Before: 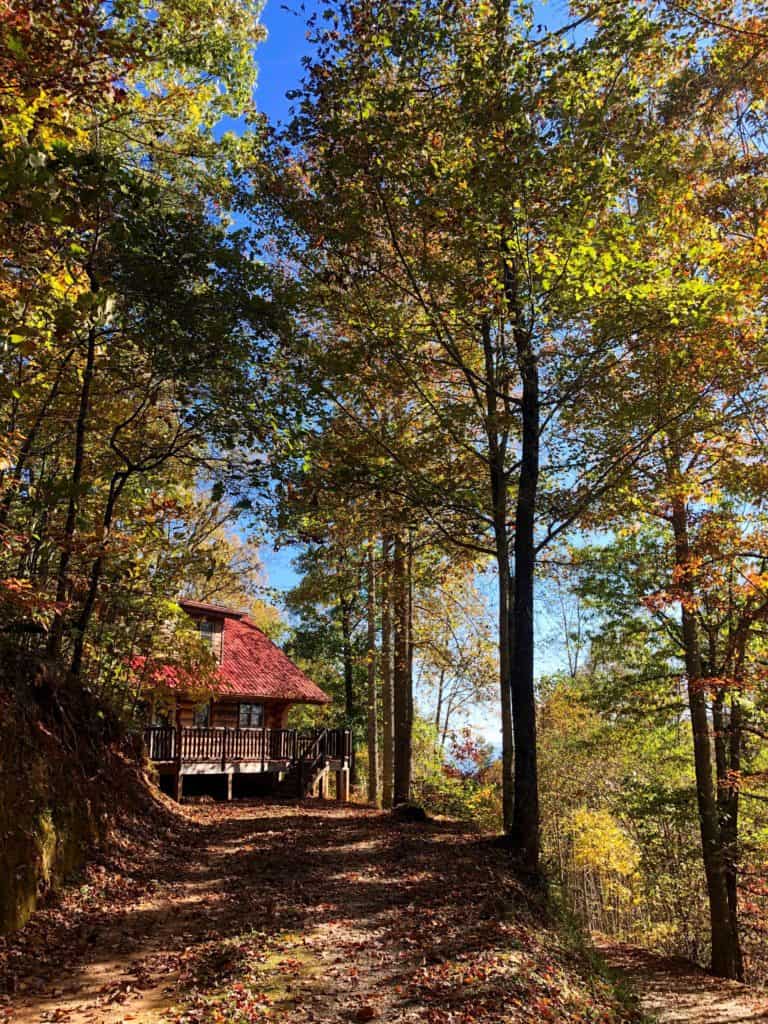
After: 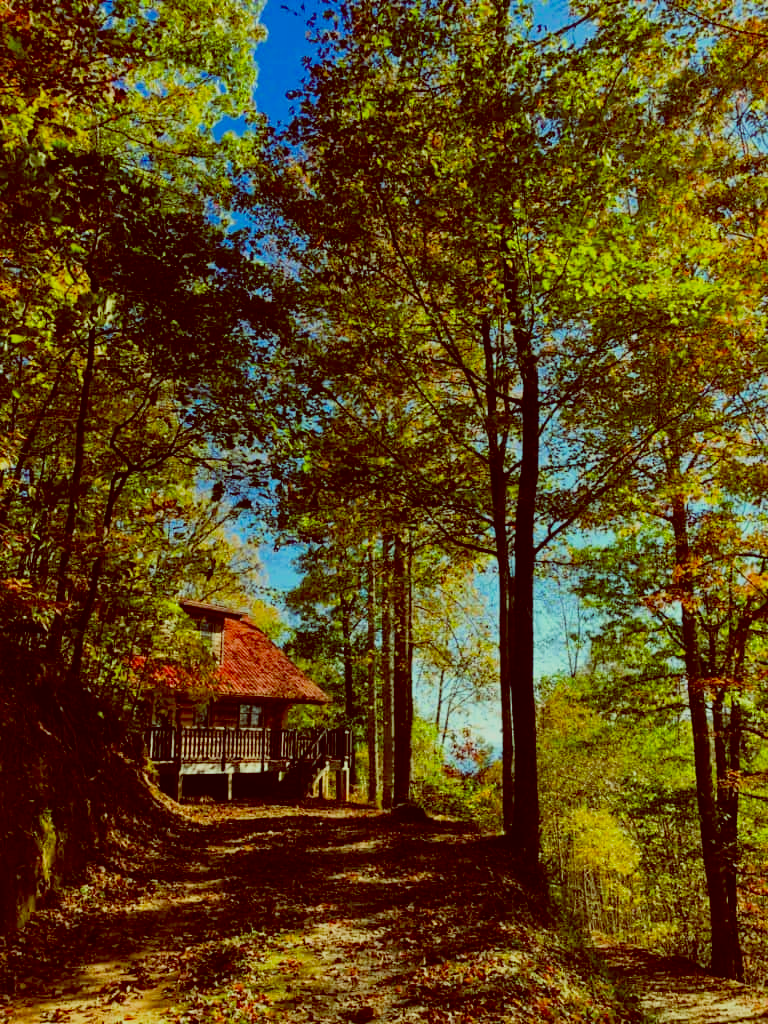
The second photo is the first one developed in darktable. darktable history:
filmic rgb: black relative exposure -7.75 EV, white relative exposure 4.4 EV, threshold 3 EV, hardness 3.76, latitude 38.11%, contrast 0.966, highlights saturation mix 10%, shadows ↔ highlights balance 4.59%, color science v4 (2020), enable highlight reconstruction true
color balance: lift [1, 1.015, 0.987, 0.985], gamma [1, 0.959, 1.042, 0.958], gain [0.927, 0.938, 1.072, 0.928], contrast 1.5%
